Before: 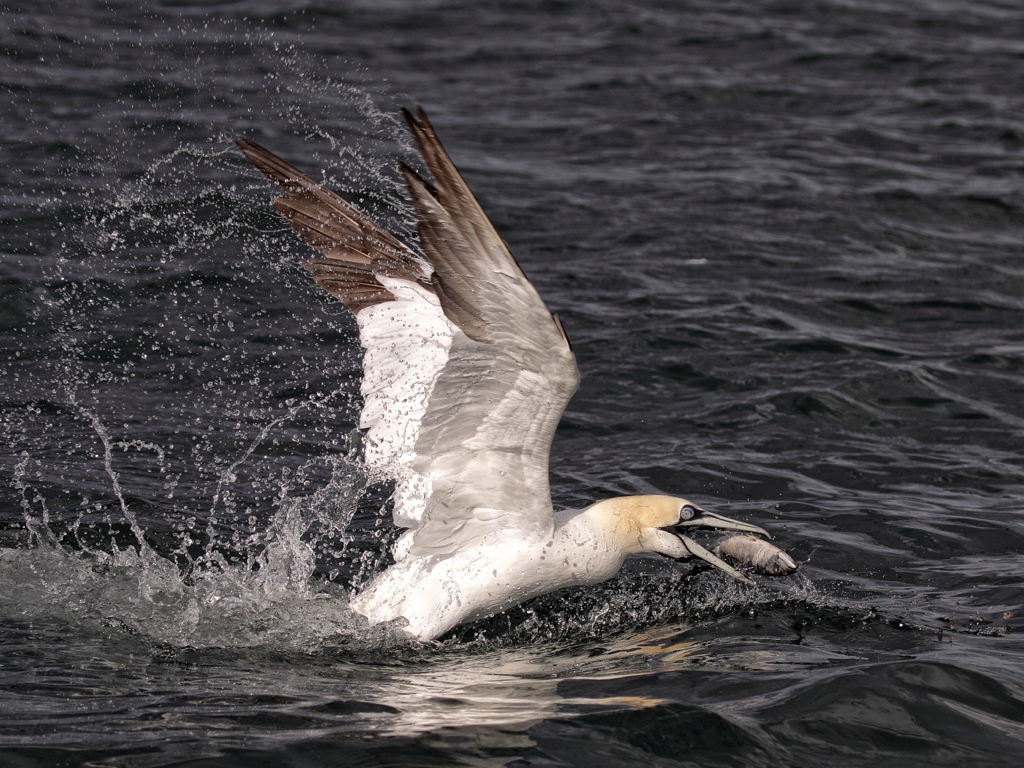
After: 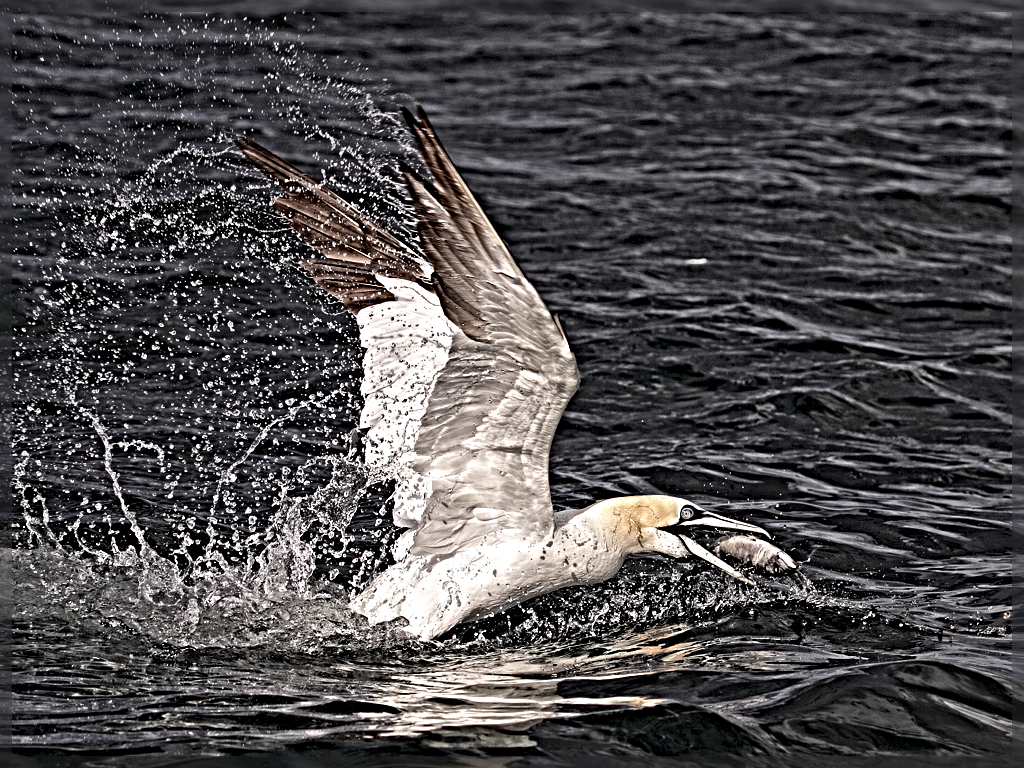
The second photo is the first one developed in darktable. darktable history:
sharpen: radius 6.259, amount 1.808, threshold 0.03
